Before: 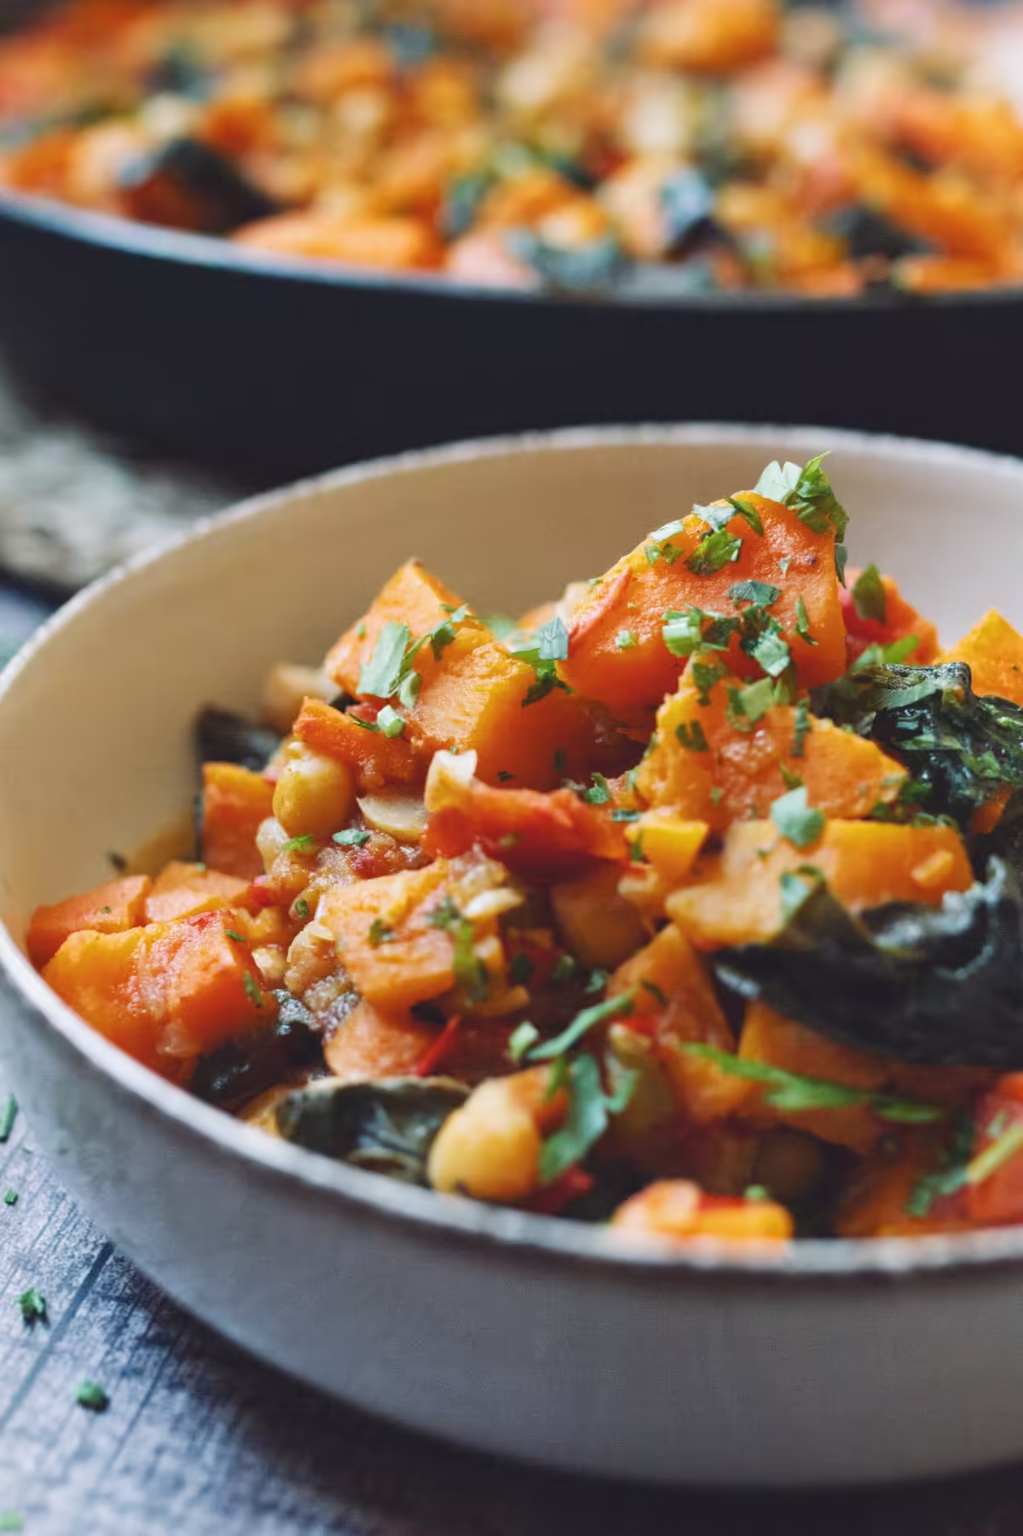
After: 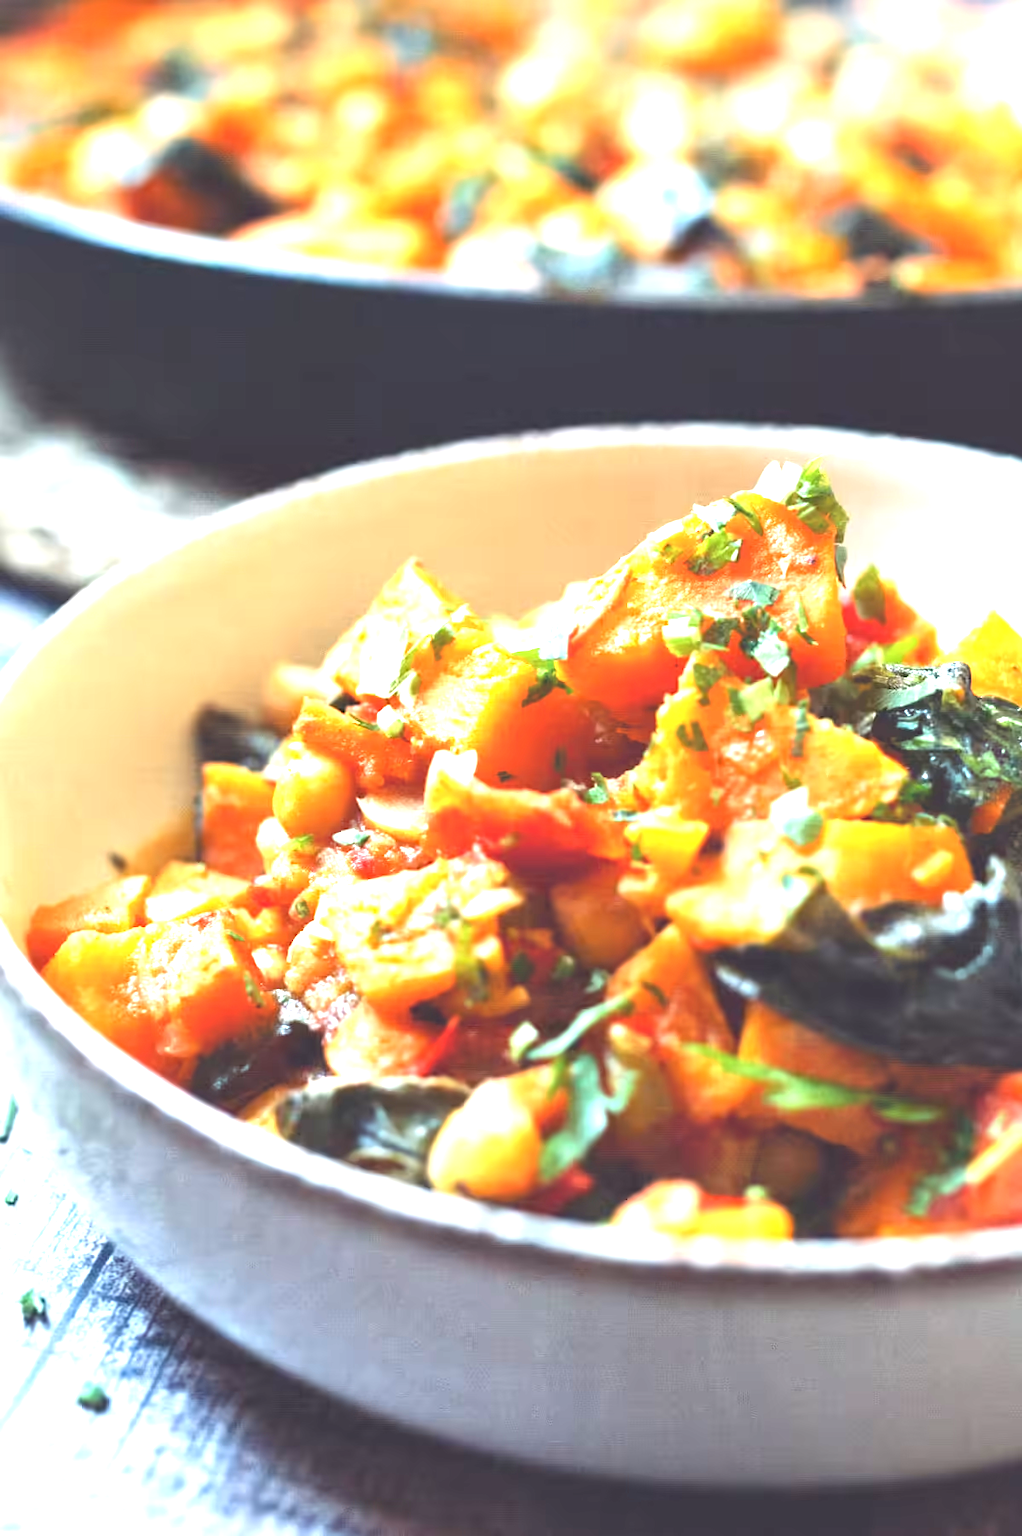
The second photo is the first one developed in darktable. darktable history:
sharpen: radius 5.306, amount 0.313, threshold 26.719
exposure: black level correction 0, exposure 1.691 EV, compensate highlight preservation false
